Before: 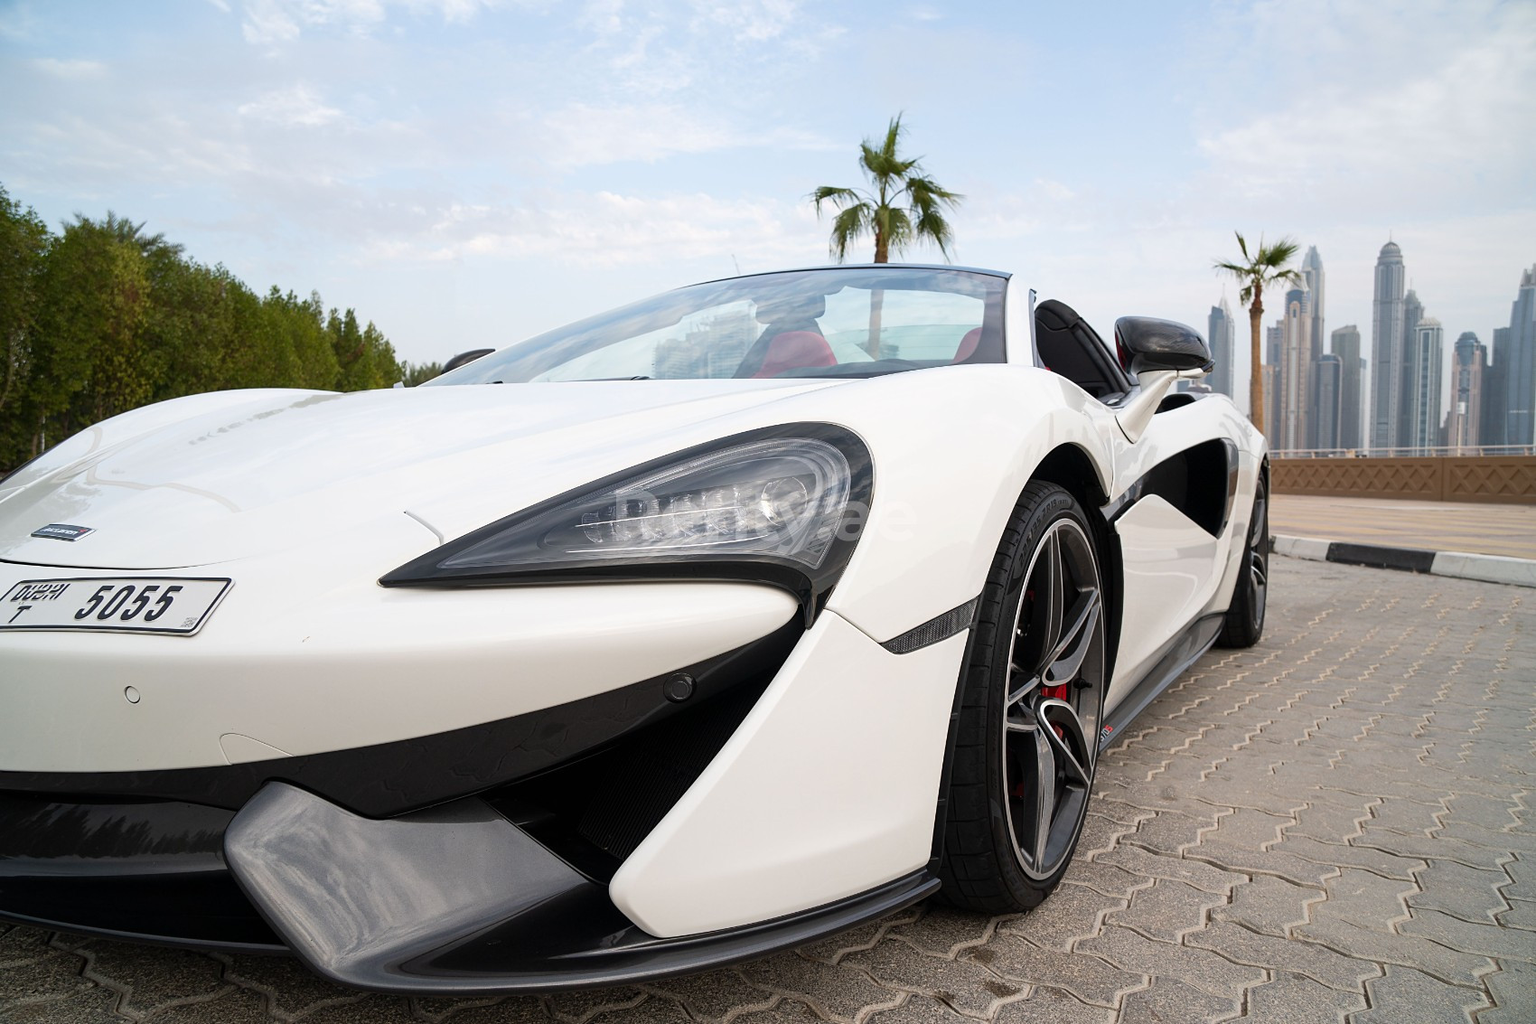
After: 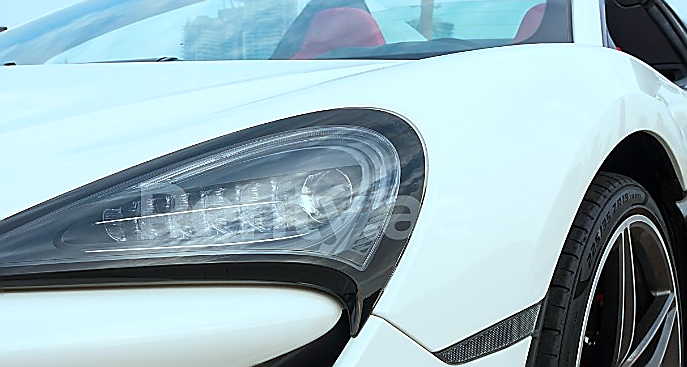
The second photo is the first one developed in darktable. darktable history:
color correction: highlights a* -10.16, highlights b* -9.78
color balance rgb: perceptual saturation grading › global saturation 10.5%, global vibrance 39.727%
sharpen: radius 1.362, amount 1.253, threshold 0.722
crop: left 31.832%, top 31.755%, right 27.718%, bottom 35.791%
